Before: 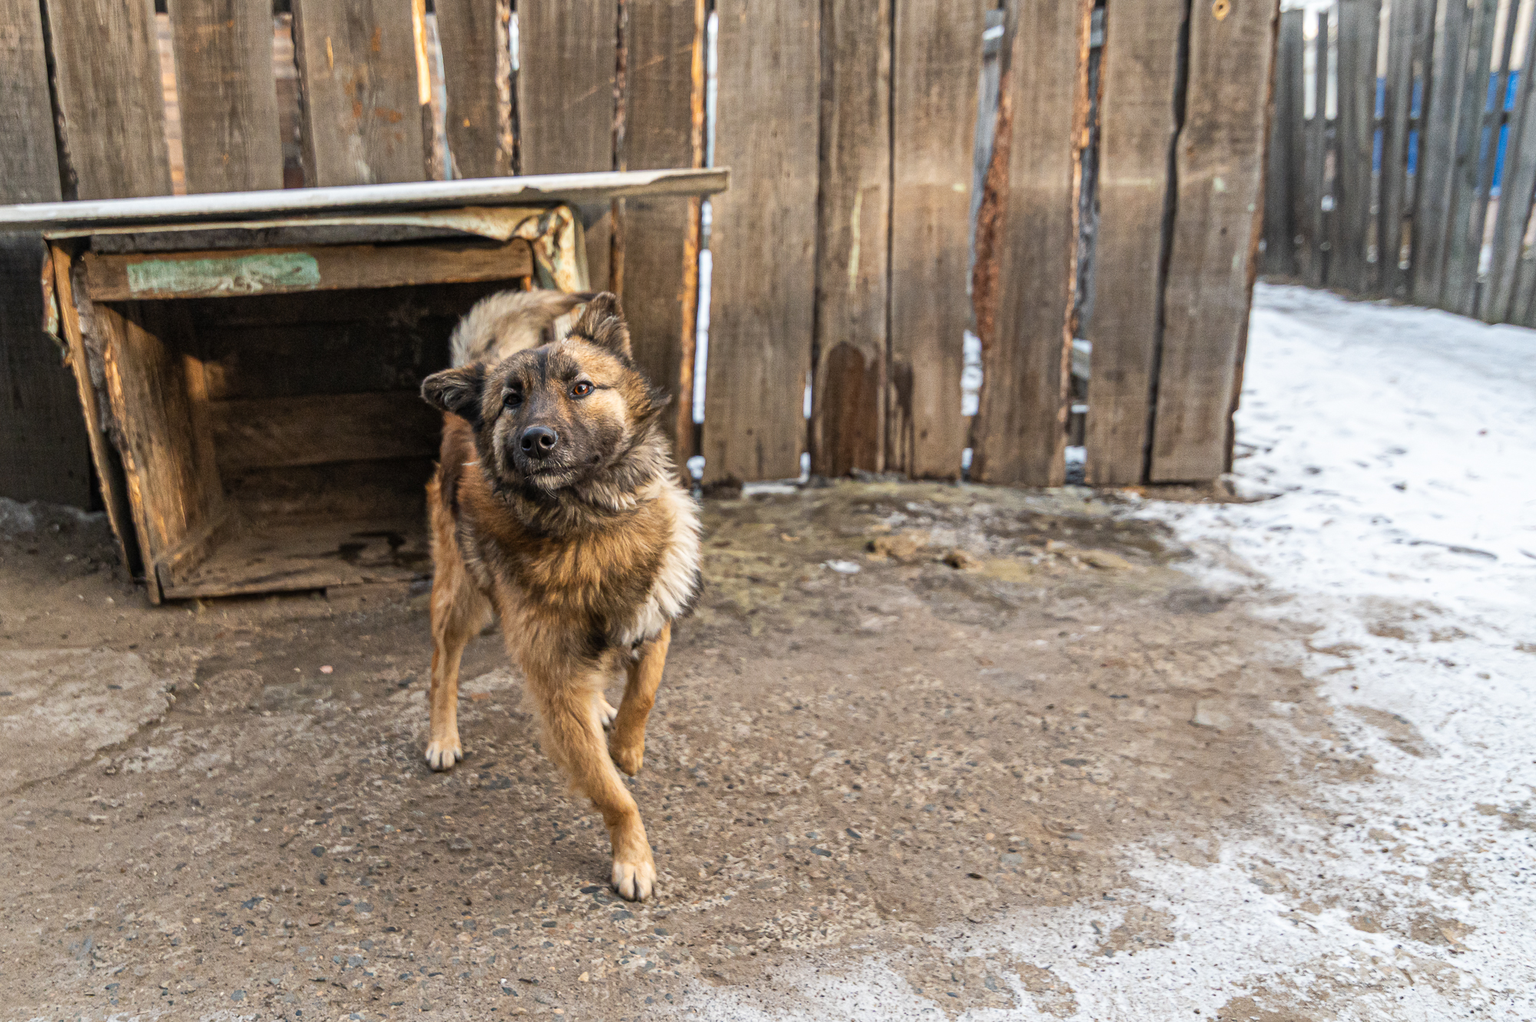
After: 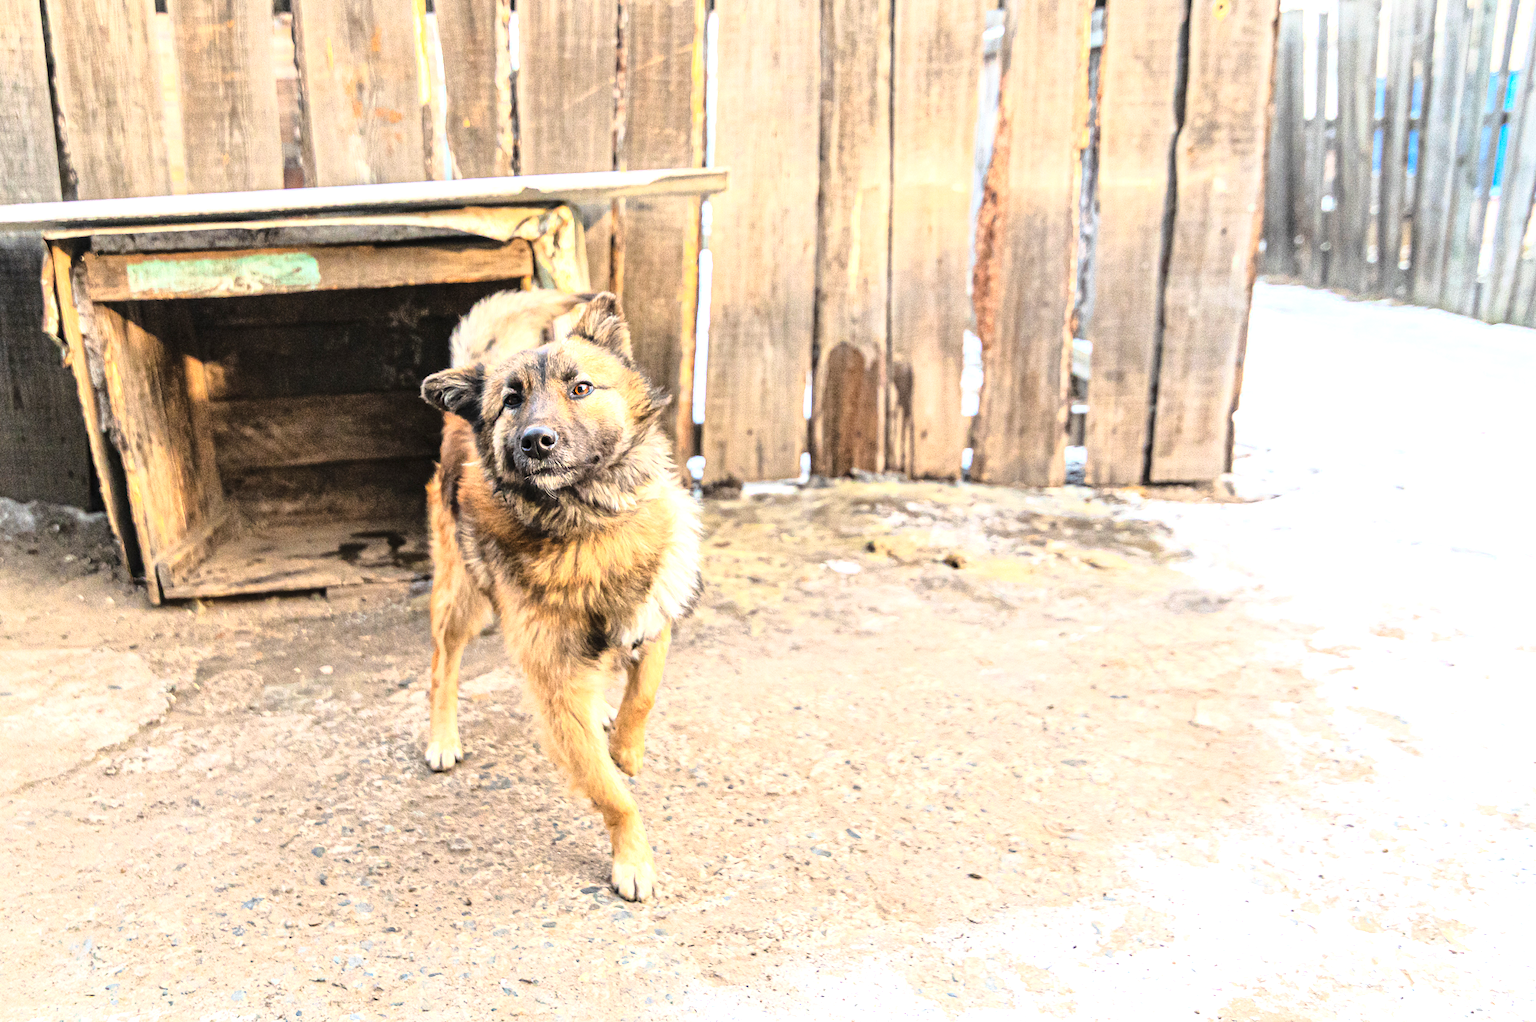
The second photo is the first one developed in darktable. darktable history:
base curve: curves: ch0 [(0, 0) (0.028, 0.03) (0.121, 0.232) (0.46, 0.748) (0.859, 0.968) (1, 1)]
exposure: black level correction 0, exposure 1.185 EV, compensate exposure bias true, compensate highlight preservation false
